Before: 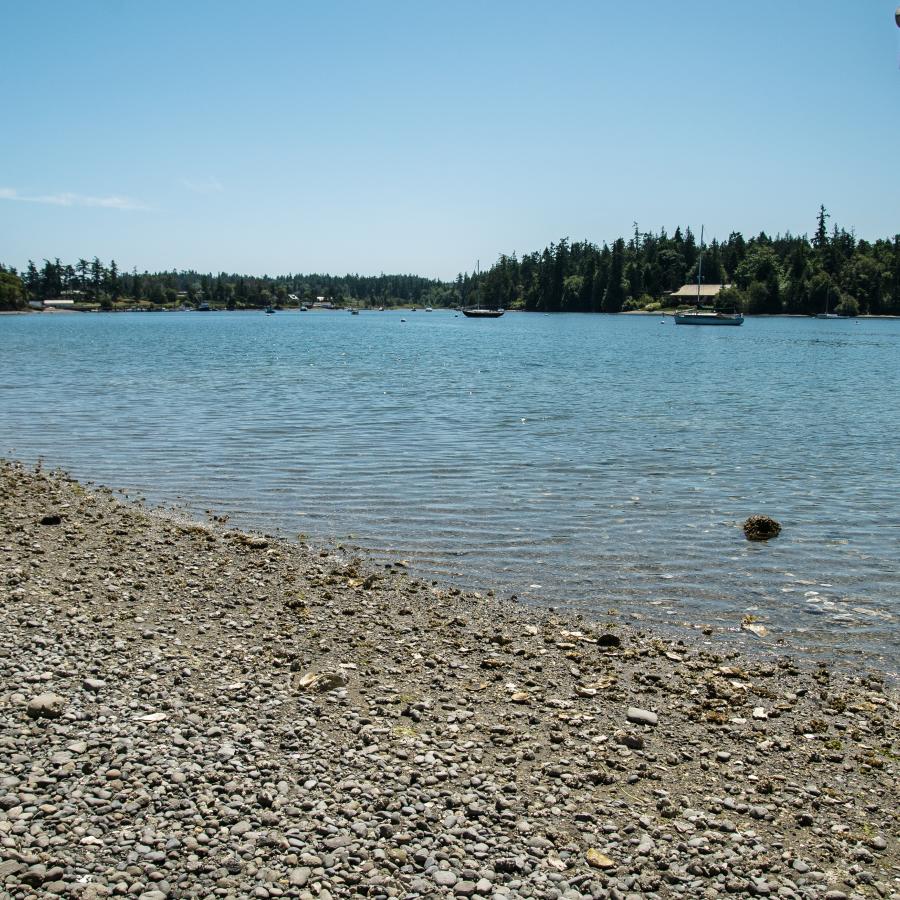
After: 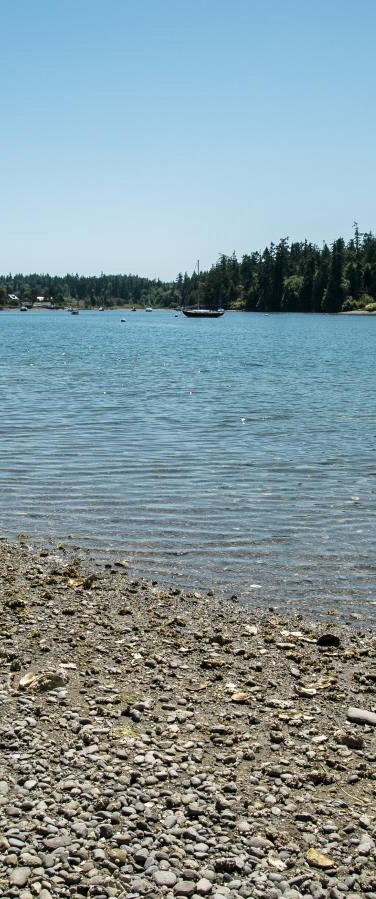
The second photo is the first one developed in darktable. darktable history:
local contrast: highlights 106%, shadows 97%, detail 119%, midtone range 0.2
crop: left 31.188%, right 27.024%
